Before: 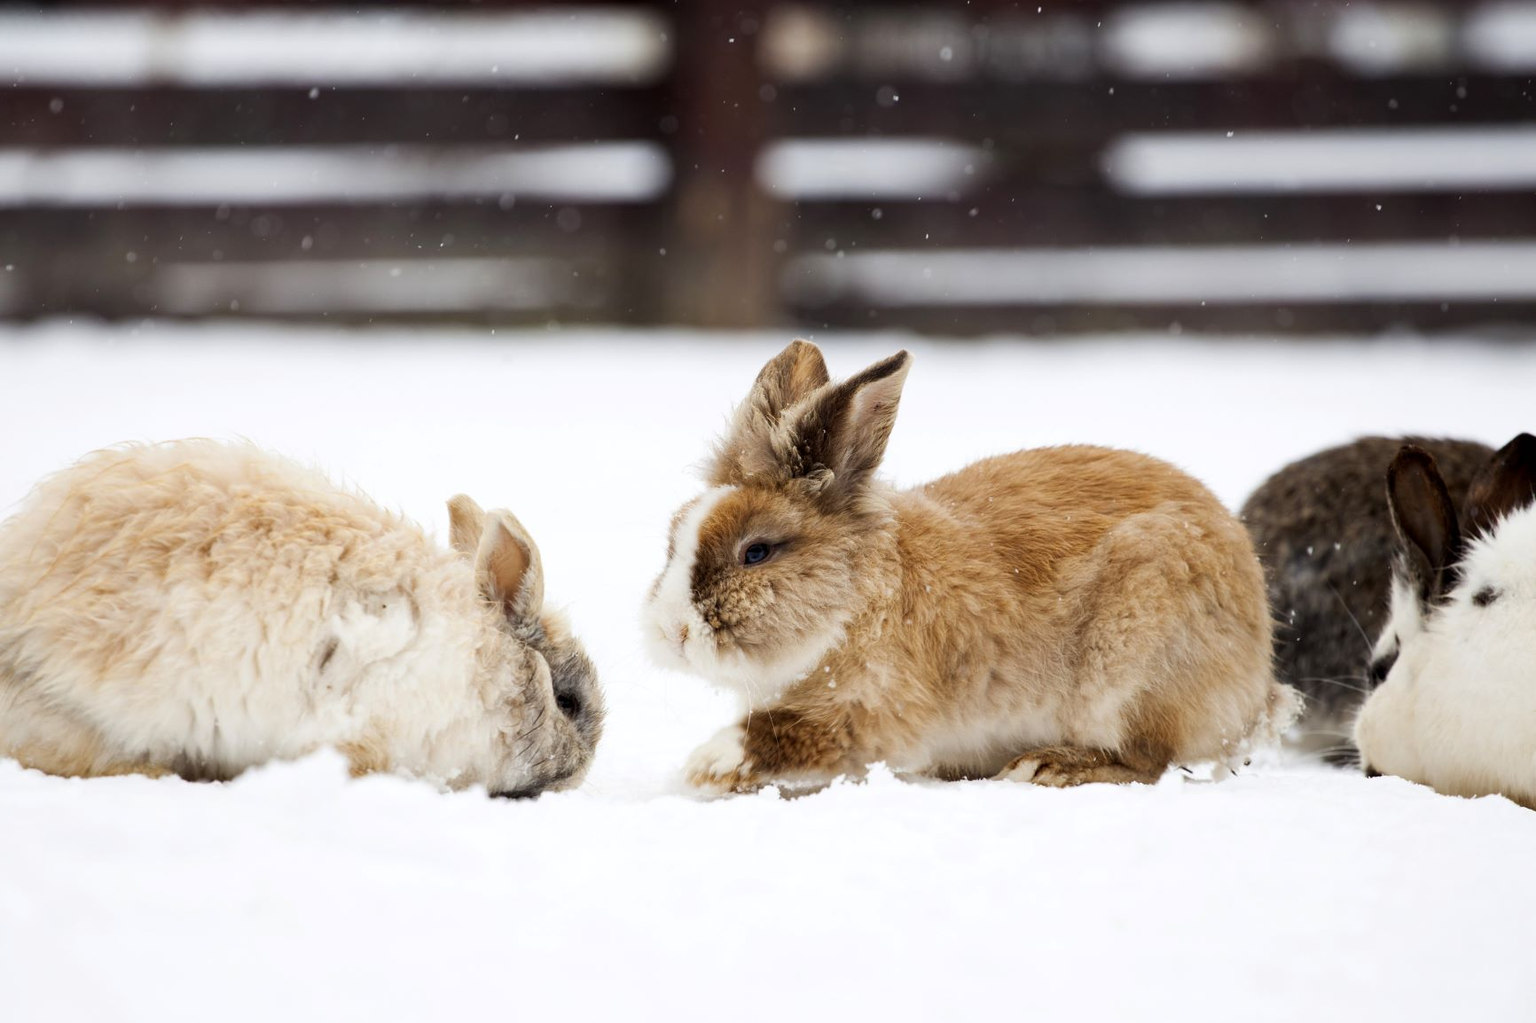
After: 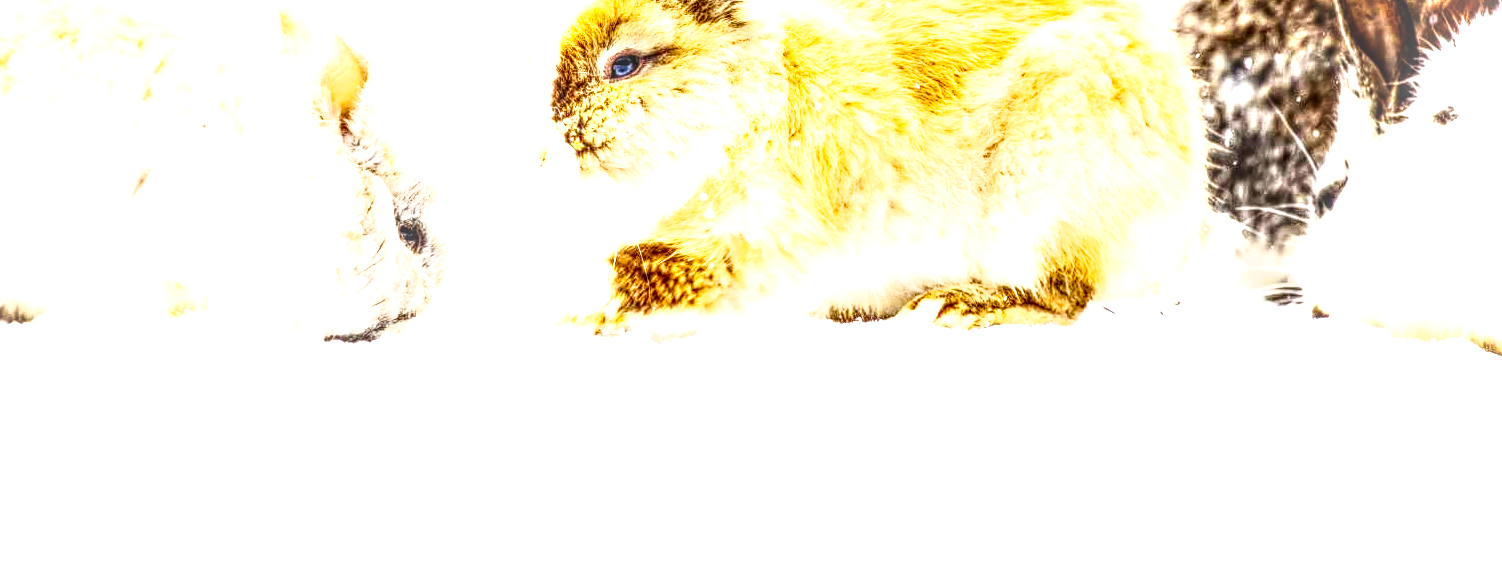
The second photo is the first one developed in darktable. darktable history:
color balance rgb: global offset › luminance 1.968%, perceptual saturation grading › global saturation 30.38%, global vibrance 20%
crop and rotate: left 13.231%, top 48.431%, bottom 2.806%
base curve: curves: ch0 [(0, 0) (0.036, 0.025) (0.121, 0.166) (0.206, 0.329) (0.605, 0.79) (1, 1)], preserve colors none
tone curve: curves: ch0 [(0, 0) (0.56, 0.467) (0.846, 0.934) (1, 1)], color space Lab, independent channels
exposure: black level correction 0, exposure 2.168 EV, compensate highlight preservation false
local contrast: highlights 5%, shadows 4%, detail 299%, midtone range 0.299
vignetting: fall-off radius 60.8%, brightness 0.285, saturation 0.001
